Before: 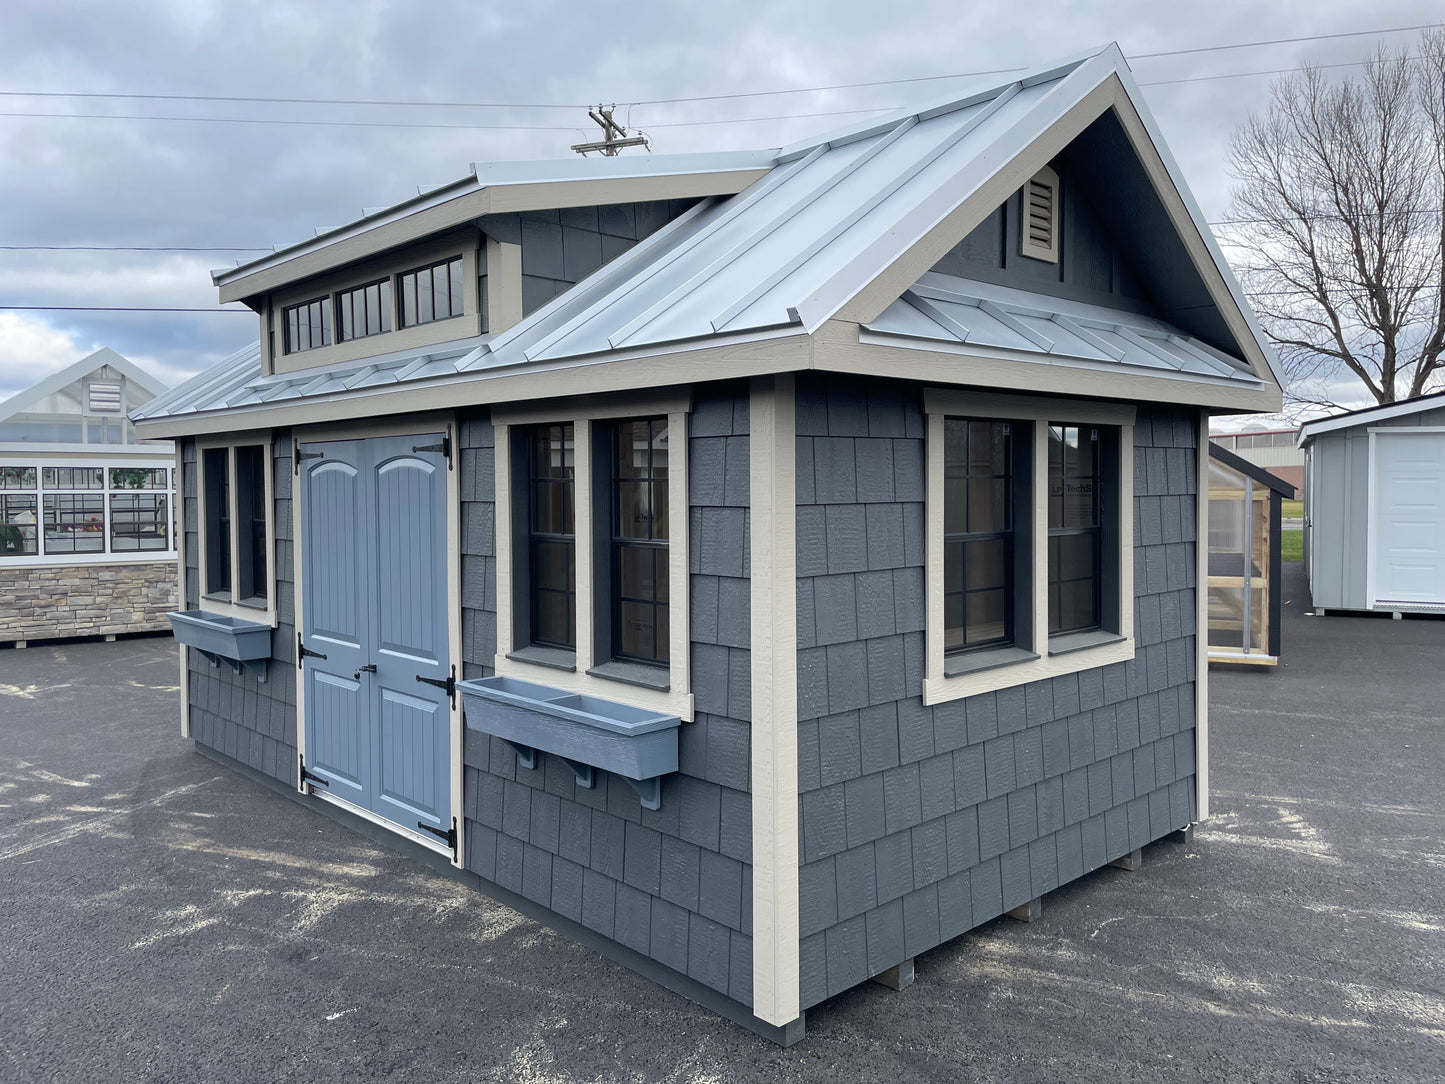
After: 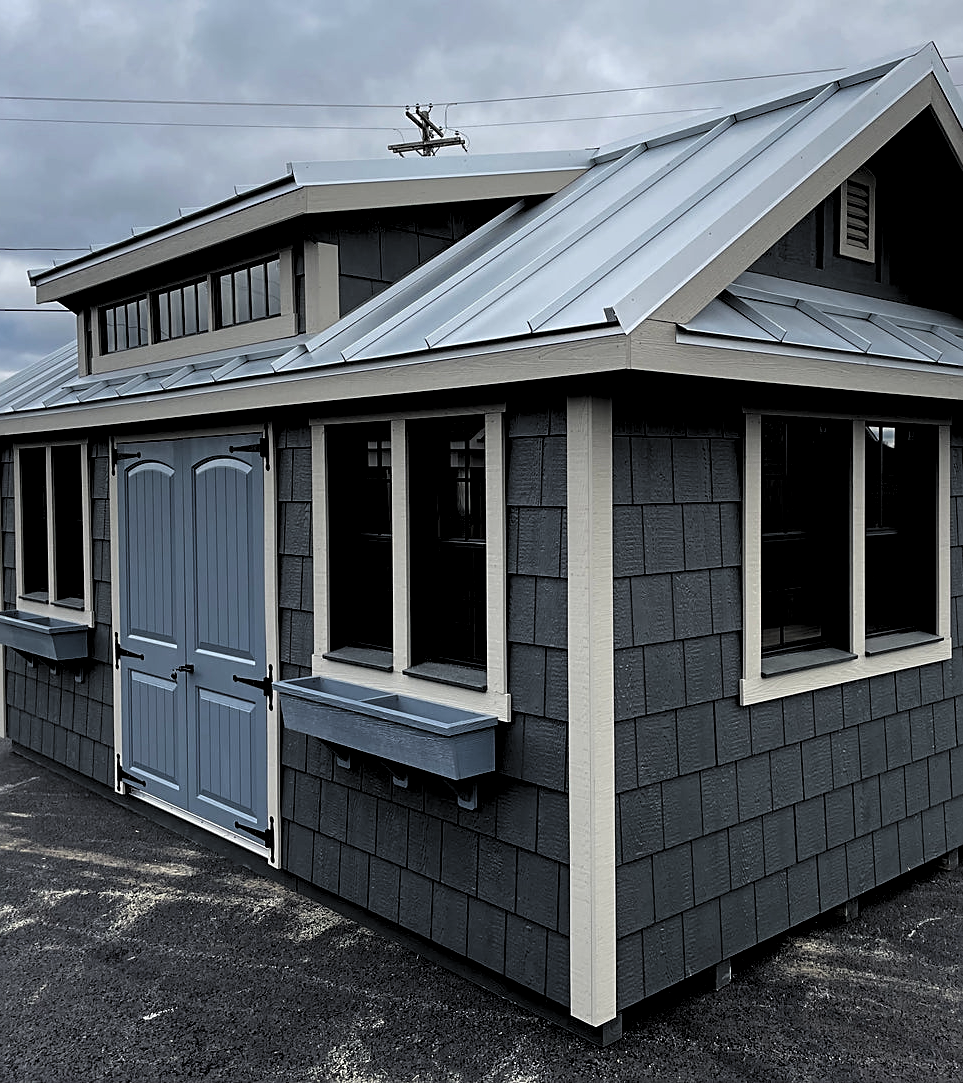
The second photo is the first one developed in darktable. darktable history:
sharpen: on, module defaults
crop and rotate: left 12.673%, right 20.66%
exposure: black level correction 0, exposure -0.721 EV, compensate highlight preservation false
rgb levels: levels [[0.01, 0.419, 0.839], [0, 0.5, 1], [0, 0.5, 1]]
levels: levels [0.182, 0.542, 0.902]
